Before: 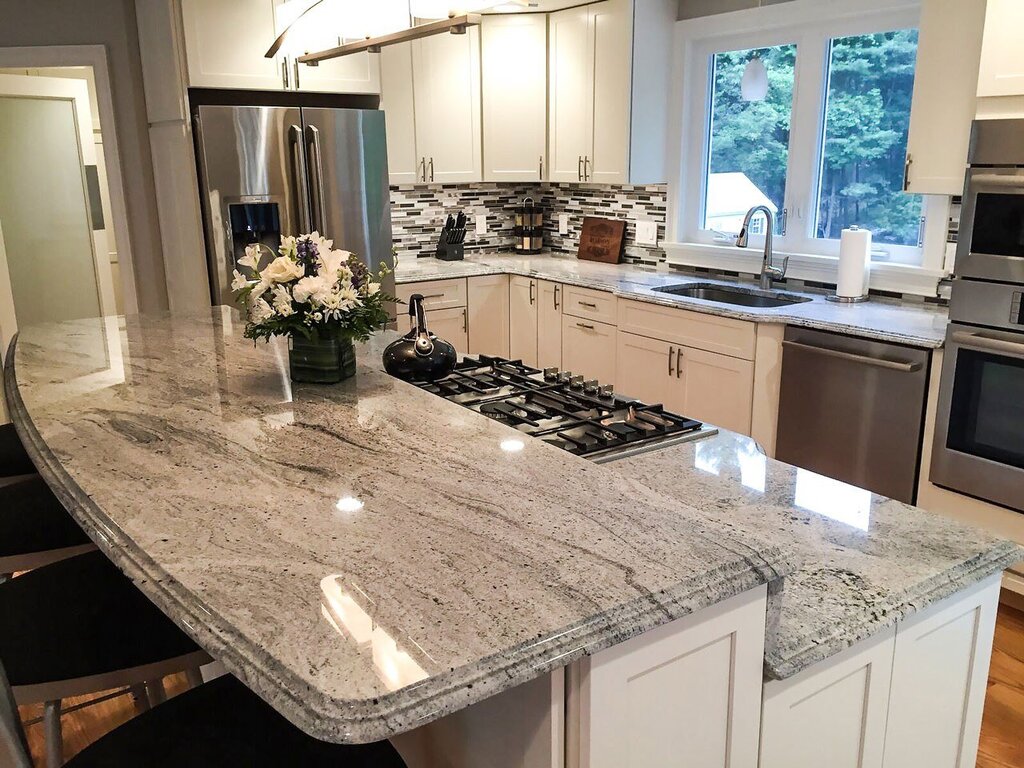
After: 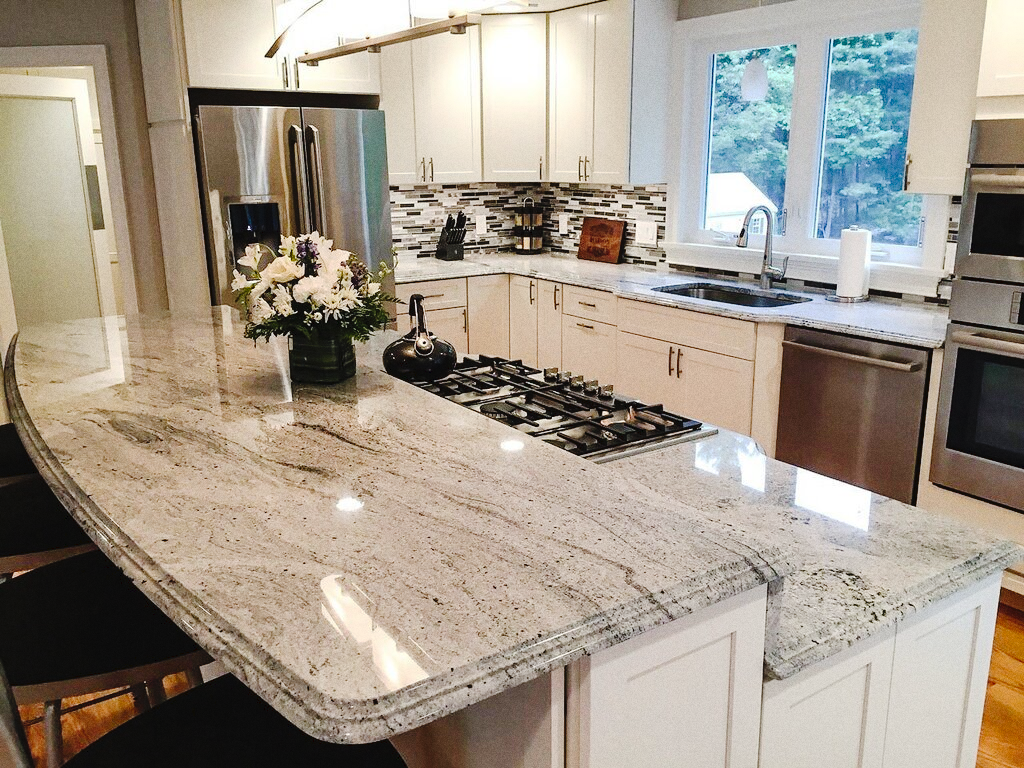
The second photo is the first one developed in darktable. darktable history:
tone curve: curves: ch0 [(0, 0) (0.003, 0.031) (0.011, 0.033) (0.025, 0.038) (0.044, 0.049) (0.069, 0.059) (0.1, 0.071) (0.136, 0.093) (0.177, 0.142) (0.224, 0.204) (0.277, 0.292) (0.335, 0.387) (0.399, 0.484) (0.468, 0.567) (0.543, 0.643) (0.623, 0.712) (0.709, 0.776) (0.801, 0.837) (0.898, 0.903) (1, 1)], preserve colors none
grain: coarseness 0.09 ISO
